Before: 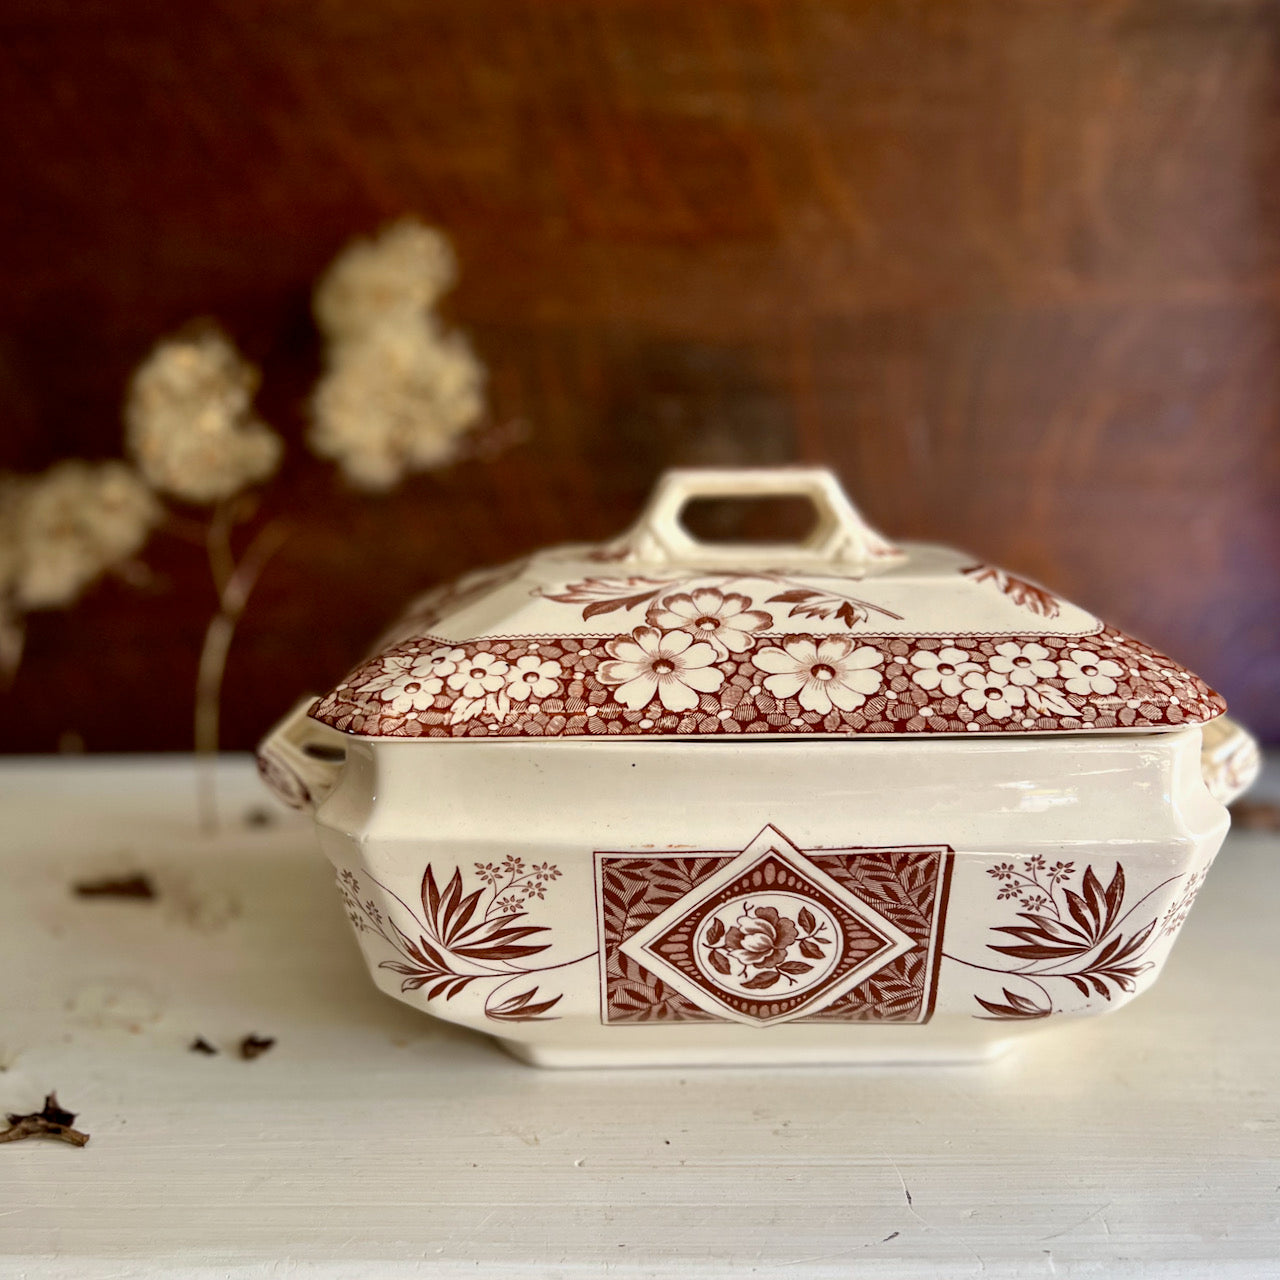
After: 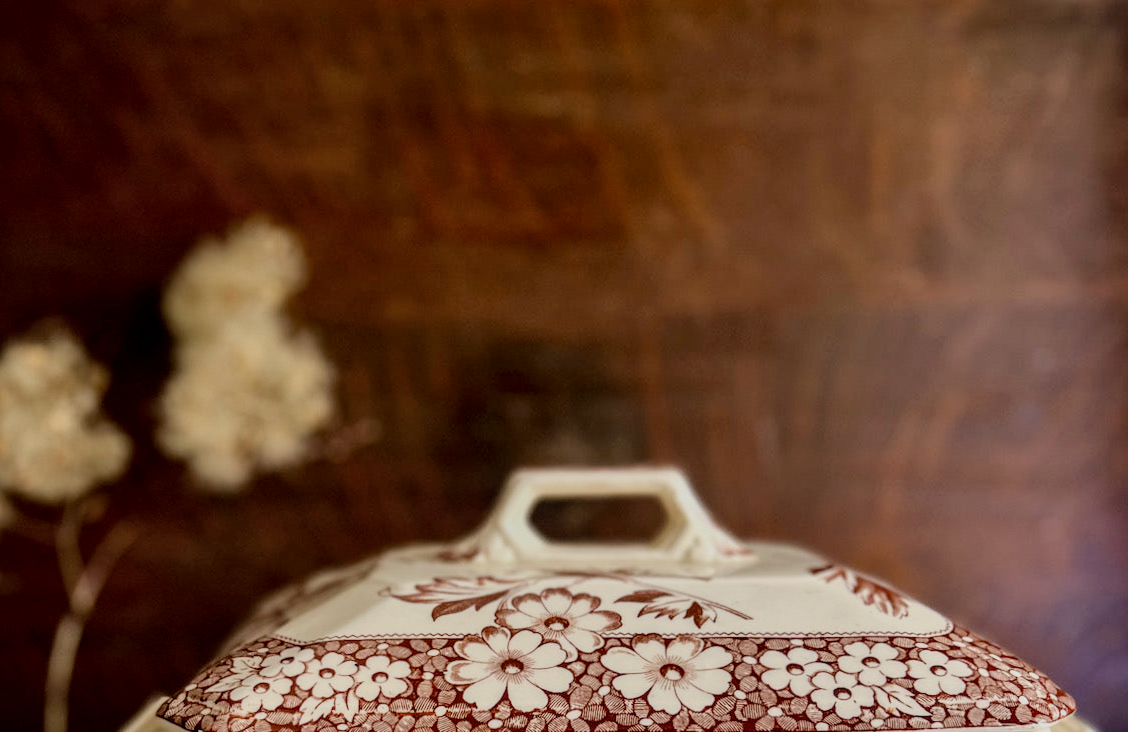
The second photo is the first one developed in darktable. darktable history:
filmic rgb: black relative exposure -7.65 EV, white relative exposure 4.56 EV, hardness 3.61
local contrast: detail 130%
crop and rotate: left 11.812%, bottom 42.776%
